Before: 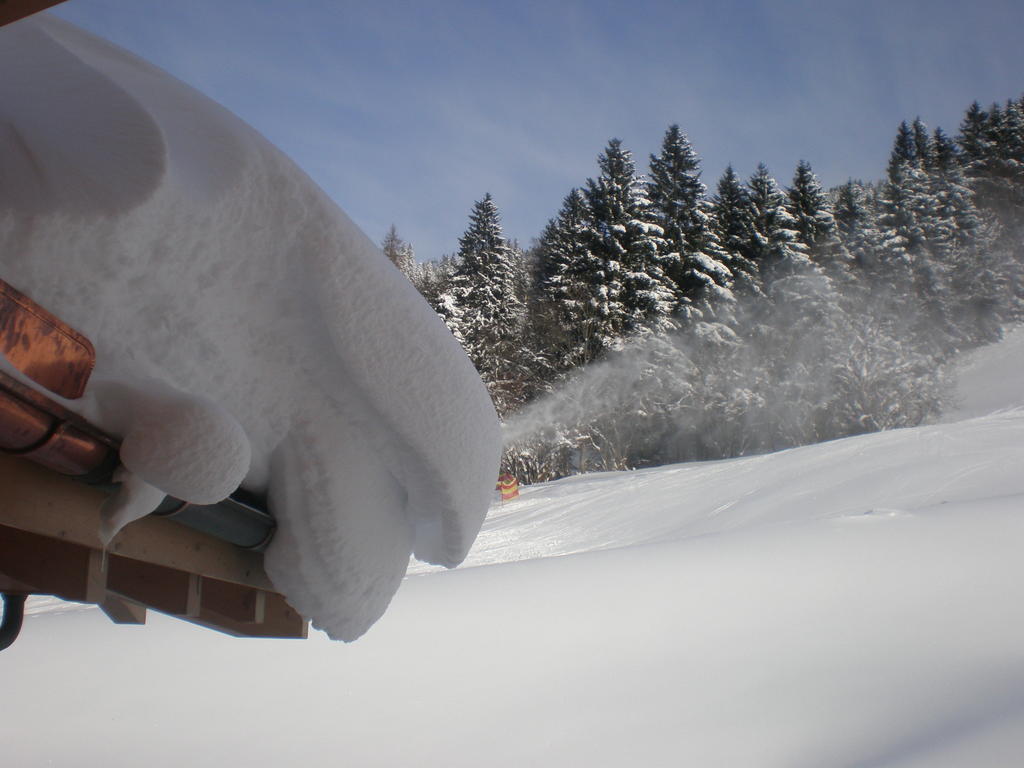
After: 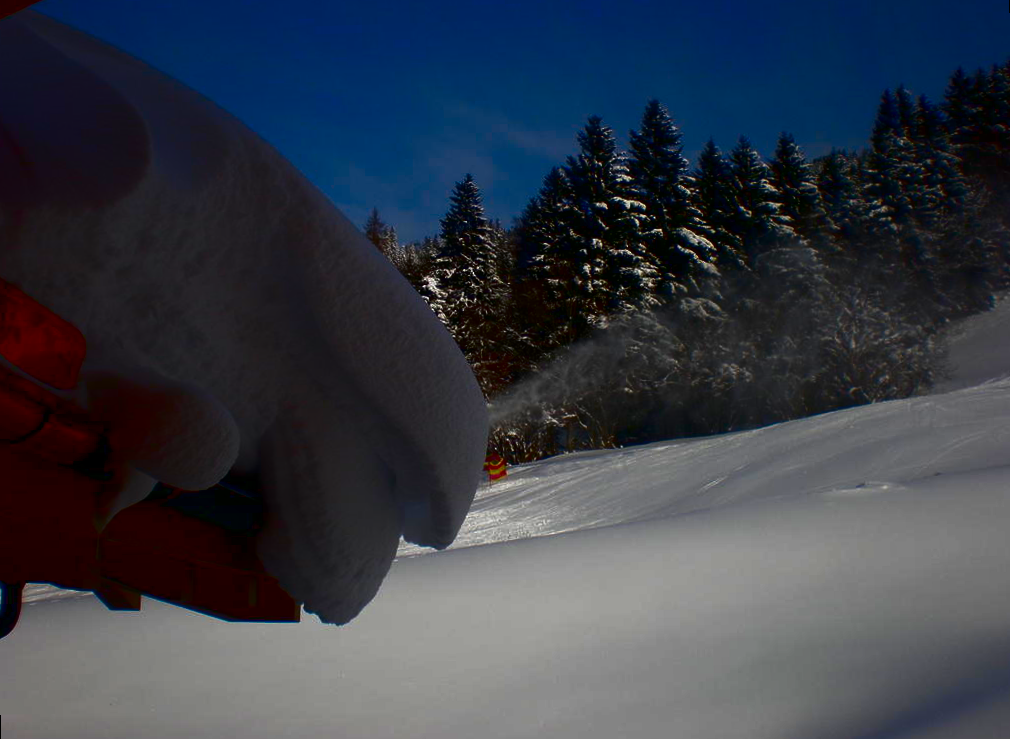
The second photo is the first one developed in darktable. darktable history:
tone equalizer: on, module defaults
rotate and perspective: rotation -1.32°, lens shift (horizontal) -0.031, crop left 0.015, crop right 0.985, crop top 0.047, crop bottom 0.982
contrast brightness saturation: brightness -1, saturation 1
